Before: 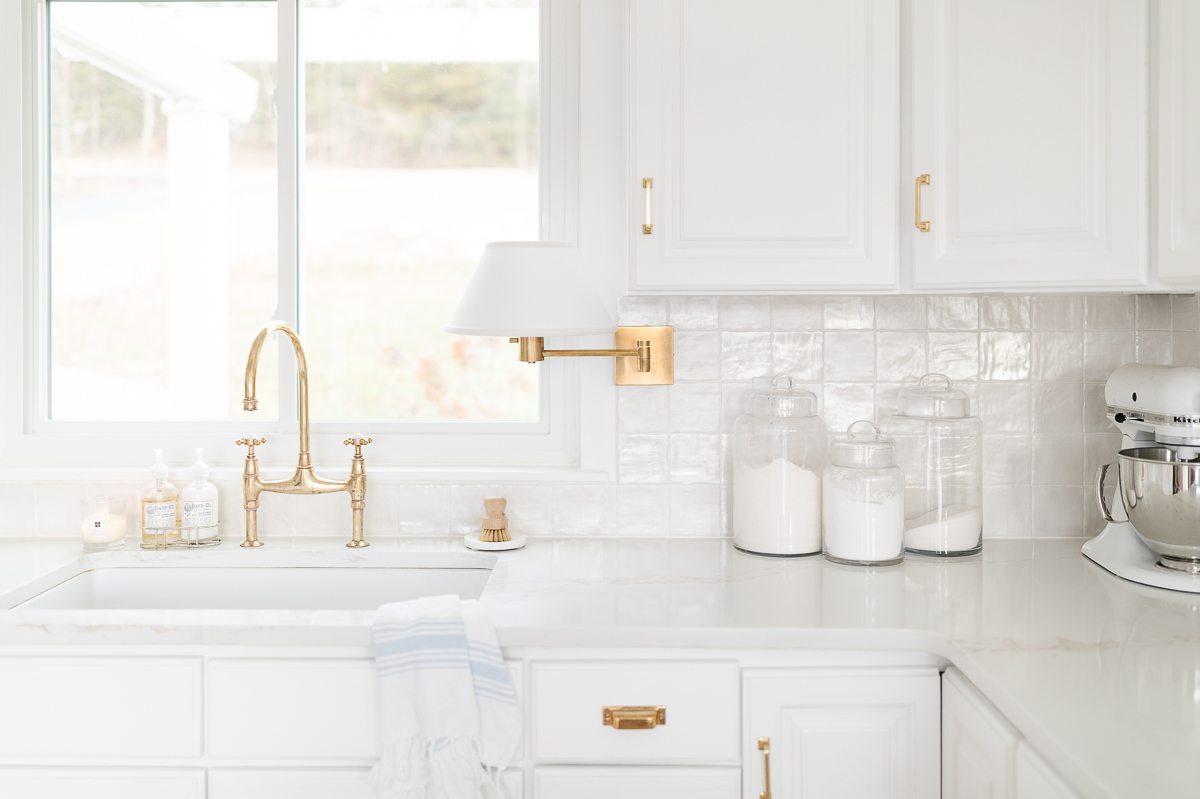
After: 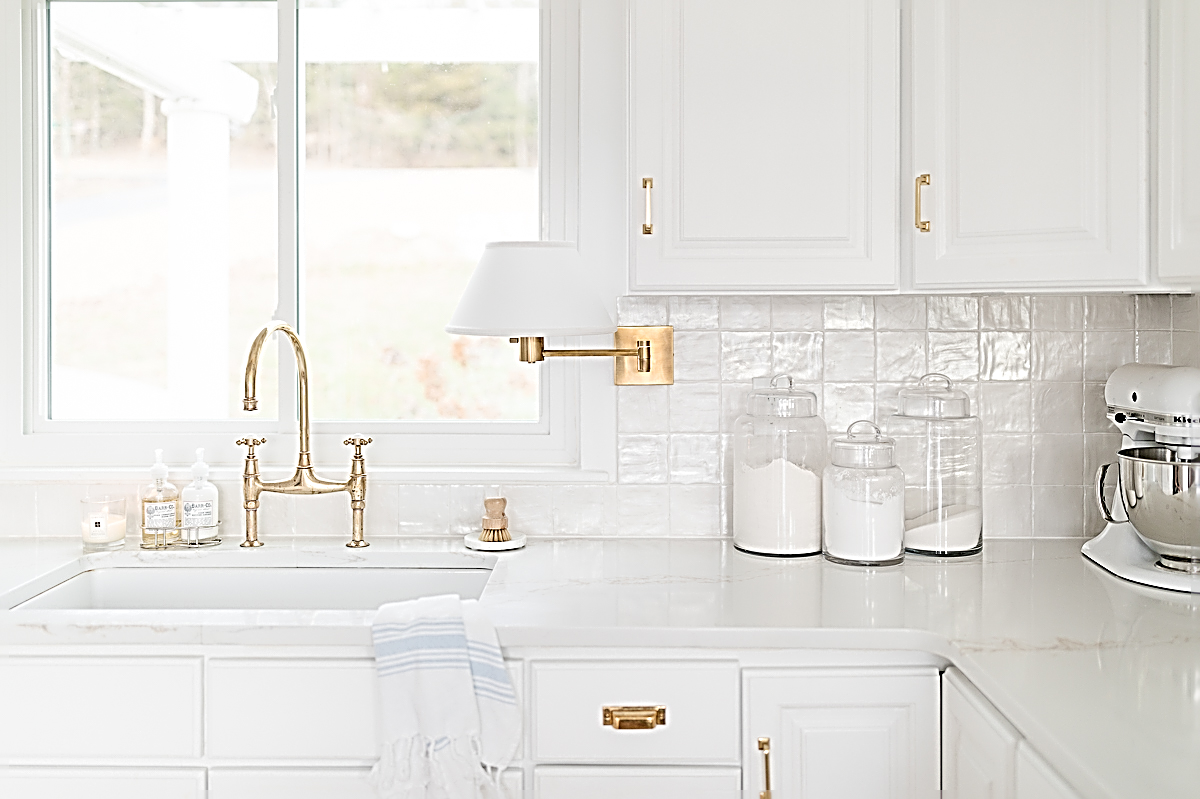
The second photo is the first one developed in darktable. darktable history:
sharpen: radius 3.202, amount 1.746
